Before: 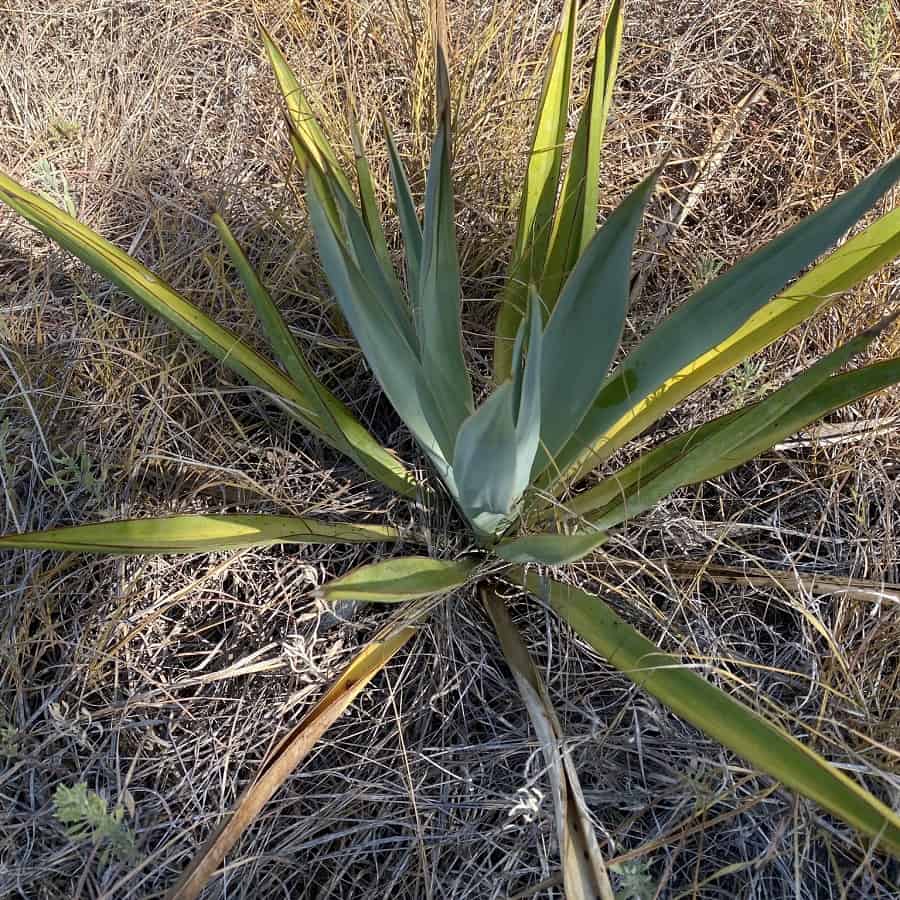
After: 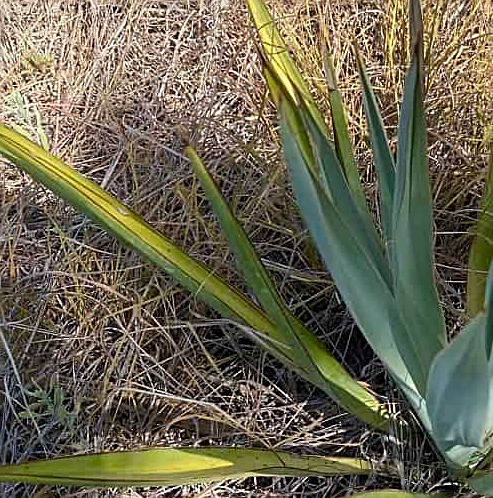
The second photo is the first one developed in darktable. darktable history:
sharpen: radius 1.963
crop and rotate: left 3.025%, top 7.484%, right 42.134%, bottom 37.11%
